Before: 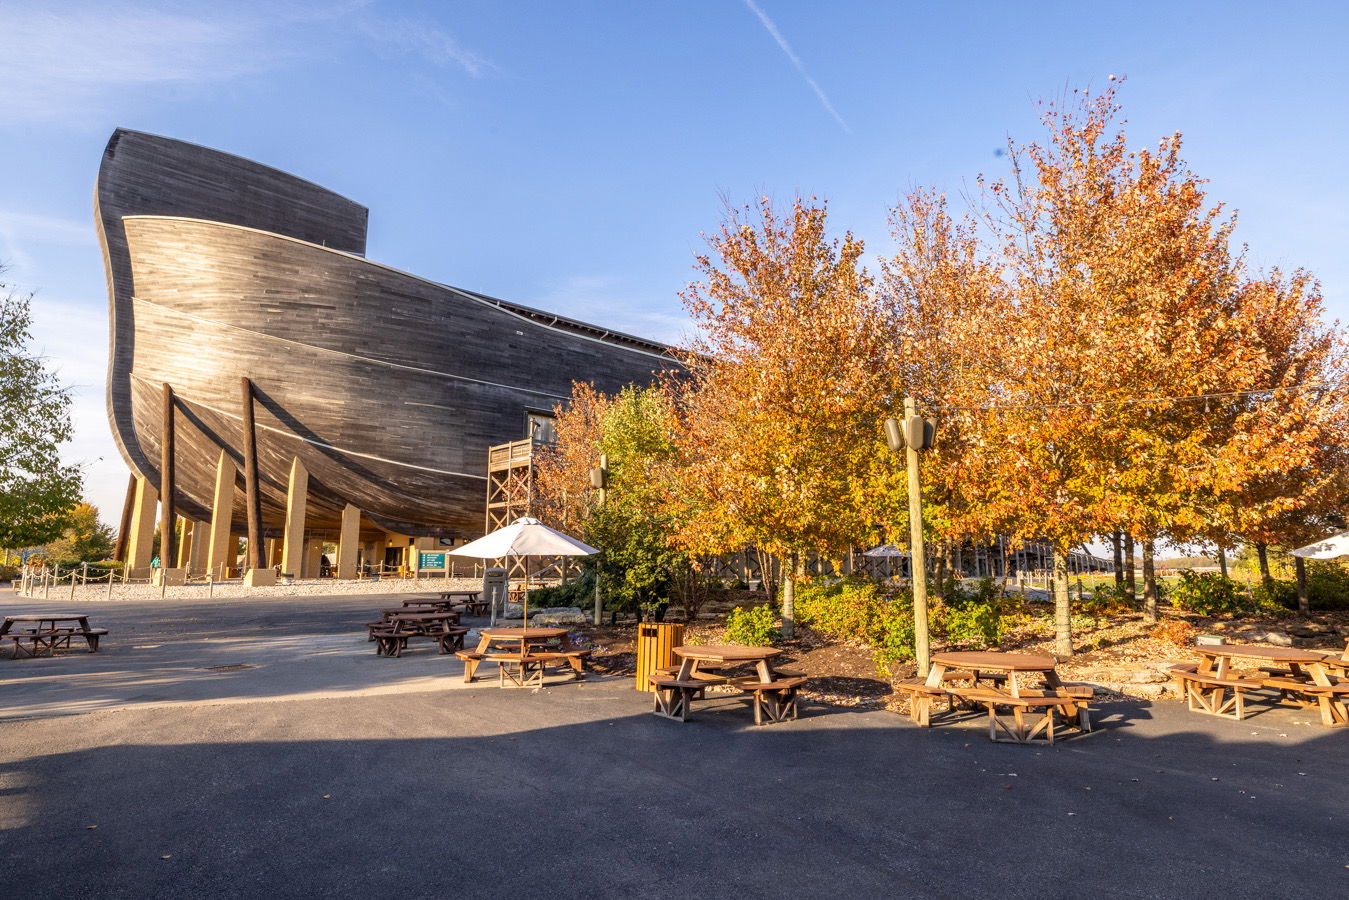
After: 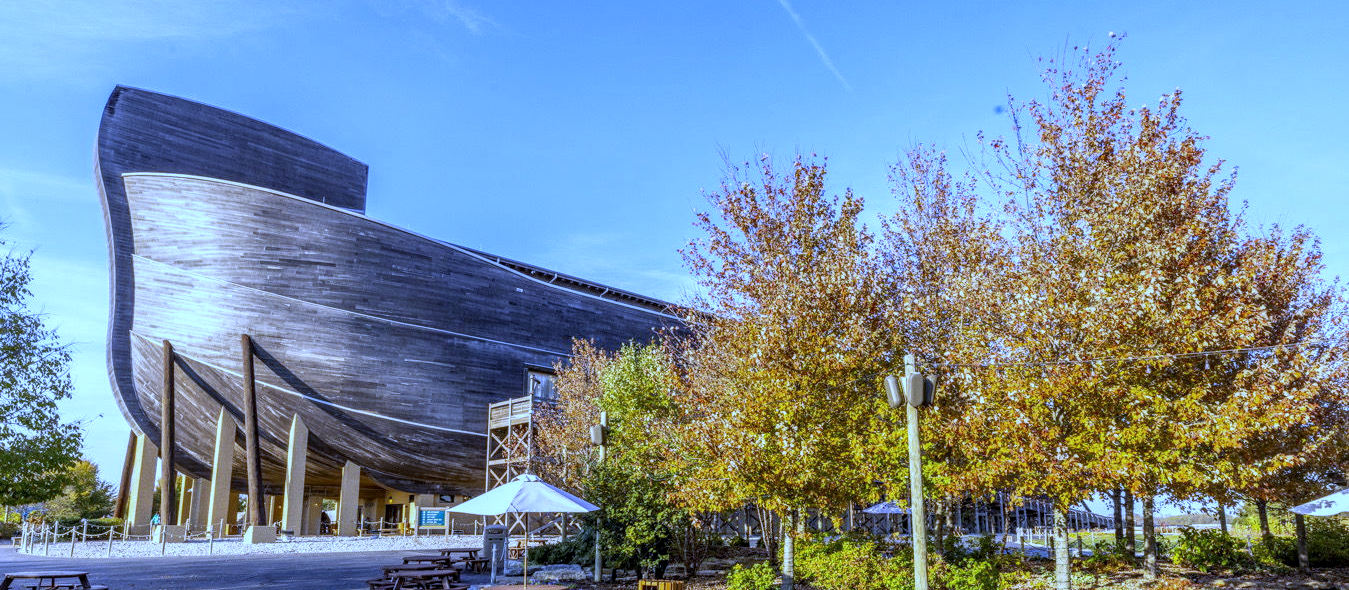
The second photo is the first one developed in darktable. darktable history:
local contrast: on, module defaults
crop and rotate: top 4.848%, bottom 29.503%
white balance: red 0.766, blue 1.537
